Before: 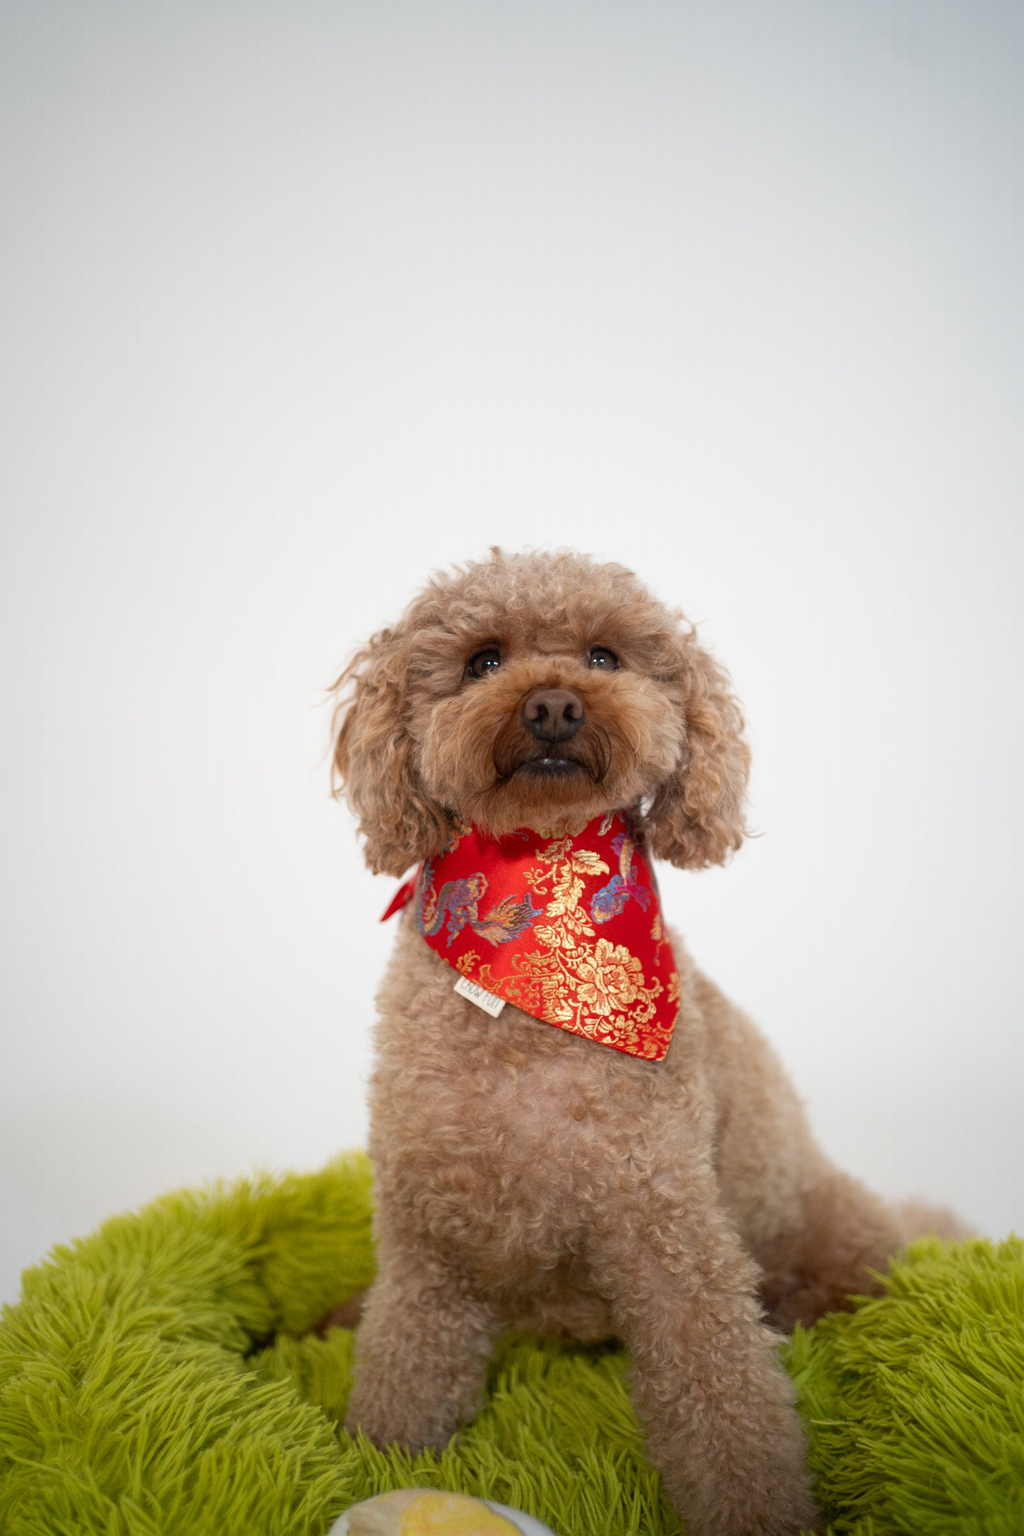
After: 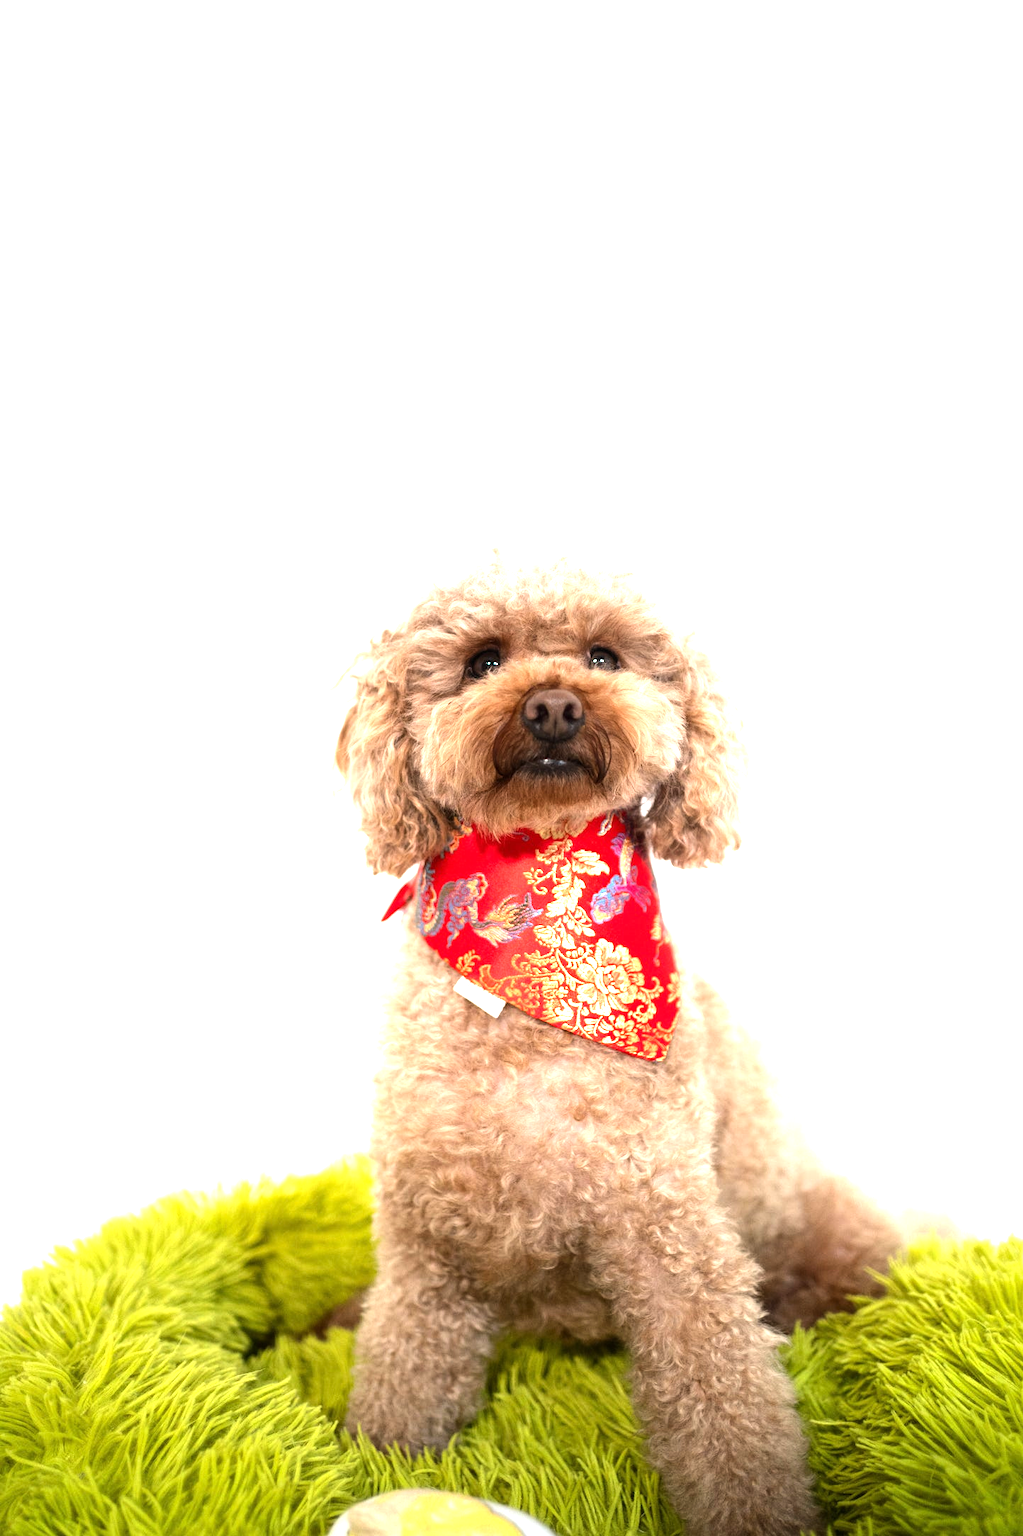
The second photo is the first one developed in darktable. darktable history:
tone equalizer: -8 EV -0.75 EV, -7 EV -0.7 EV, -6 EV -0.6 EV, -5 EV -0.4 EV, -3 EV 0.4 EV, -2 EV 0.6 EV, -1 EV 0.7 EV, +0 EV 0.75 EV, edges refinement/feathering 500, mask exposure compensation -1.57 EV, preserve details no
exposure: exposure 0.999 EV, compensate highlight preservation false
